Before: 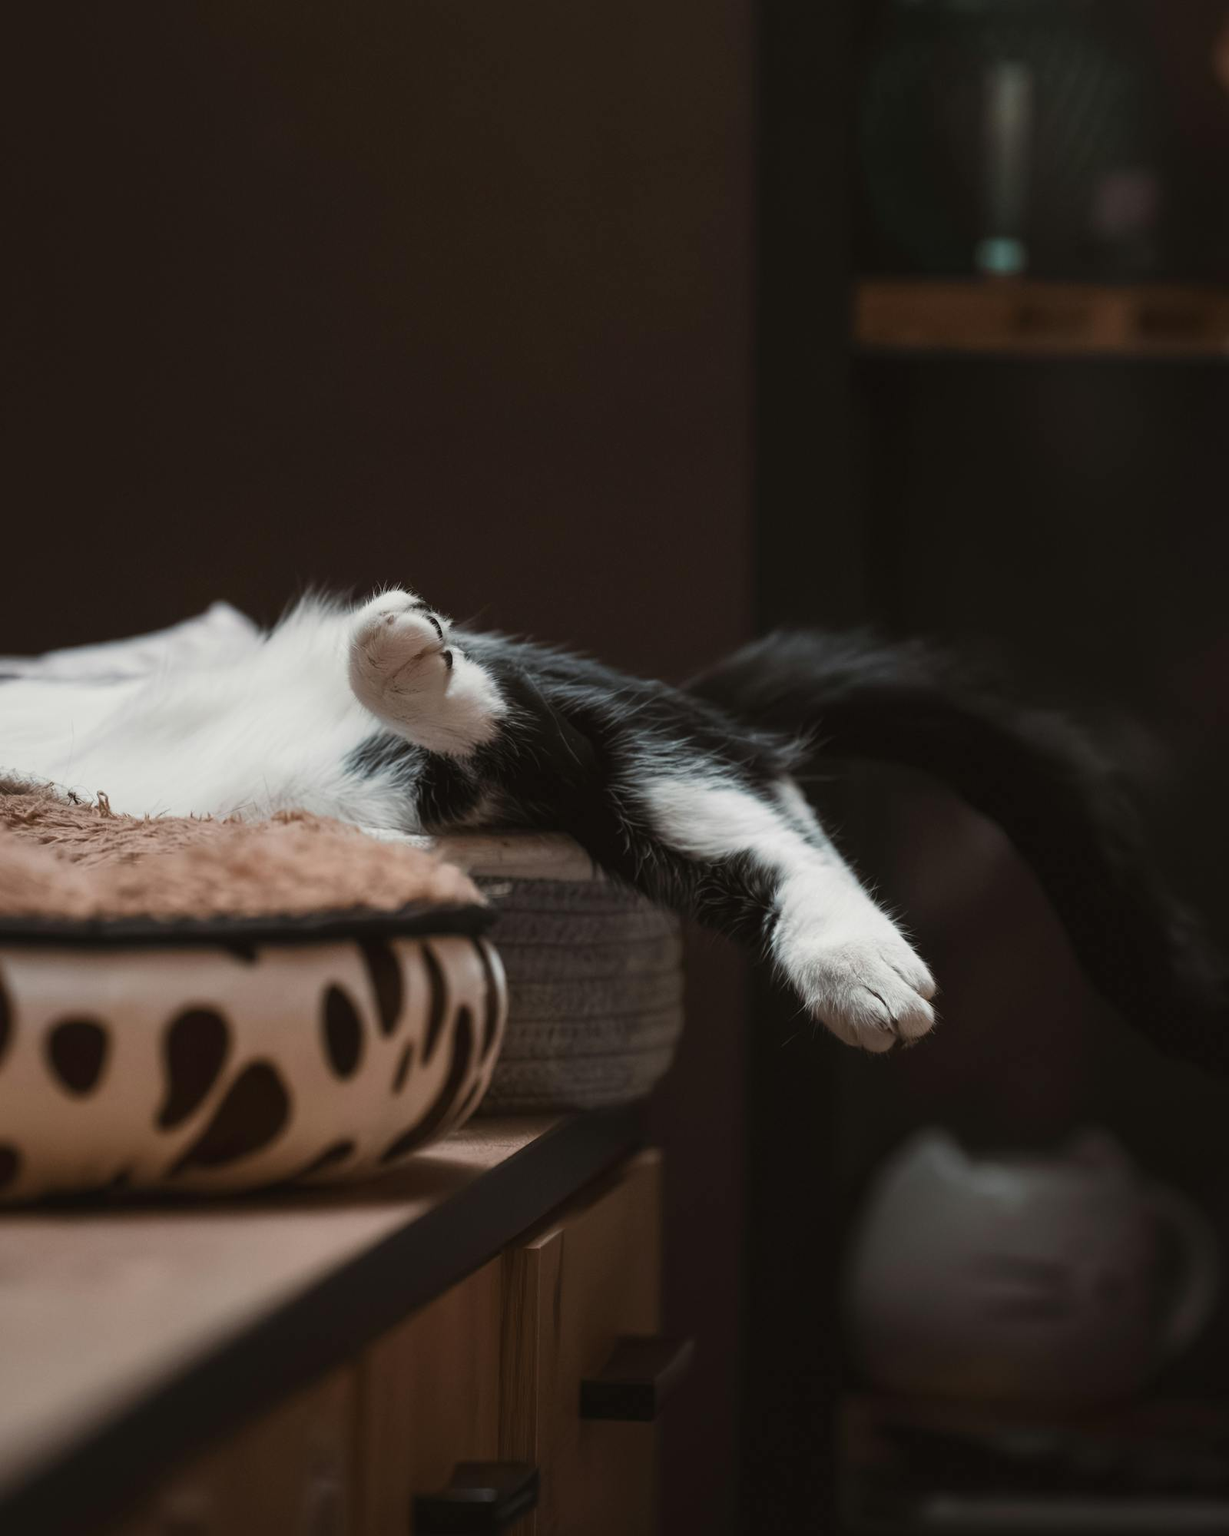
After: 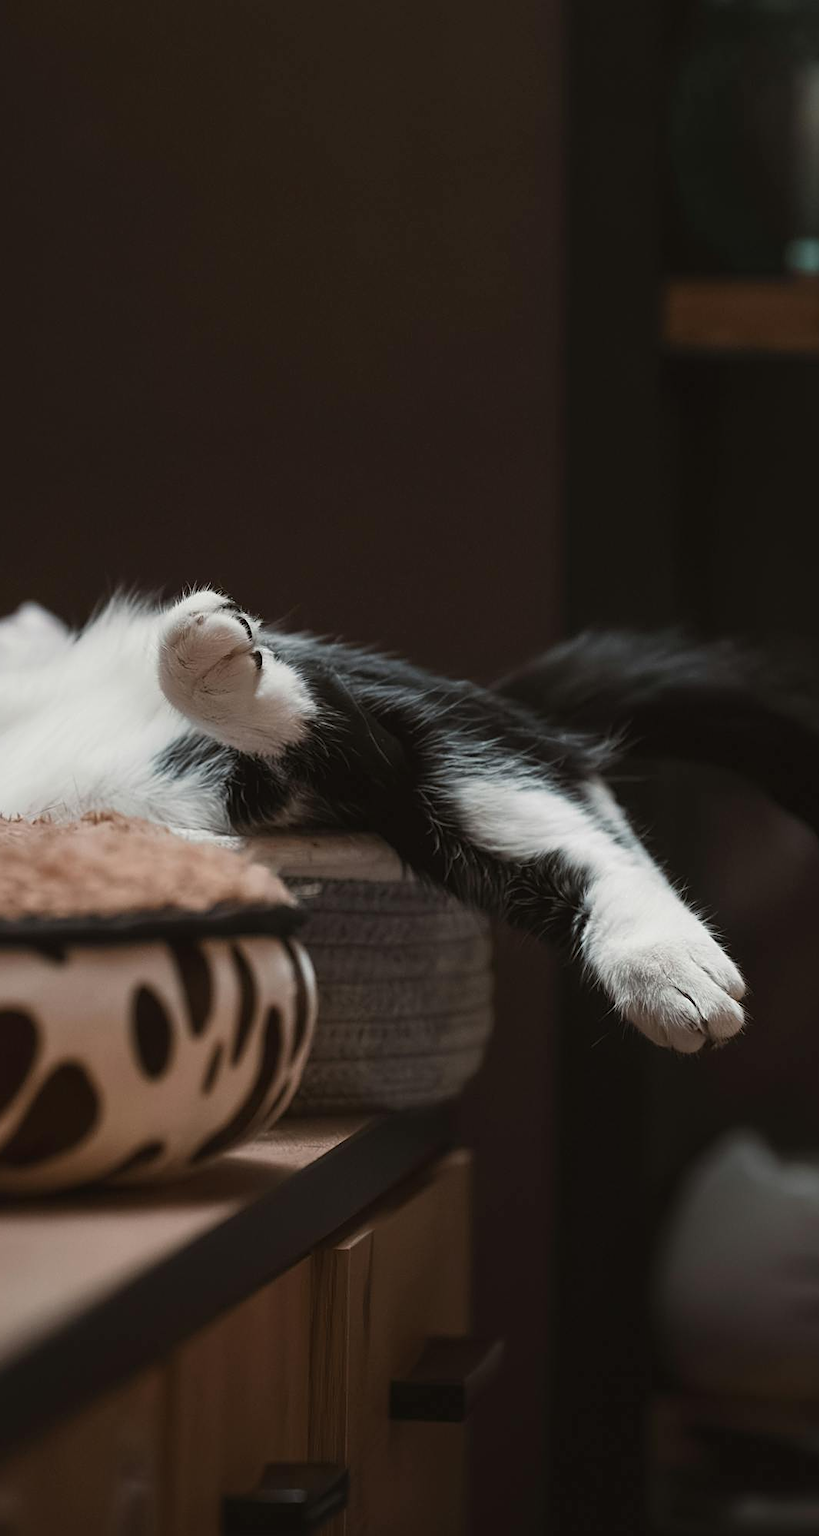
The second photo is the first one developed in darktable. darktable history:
crop and rotate: left 15.545%, right 17.737%
sharpen: on, module defaults
